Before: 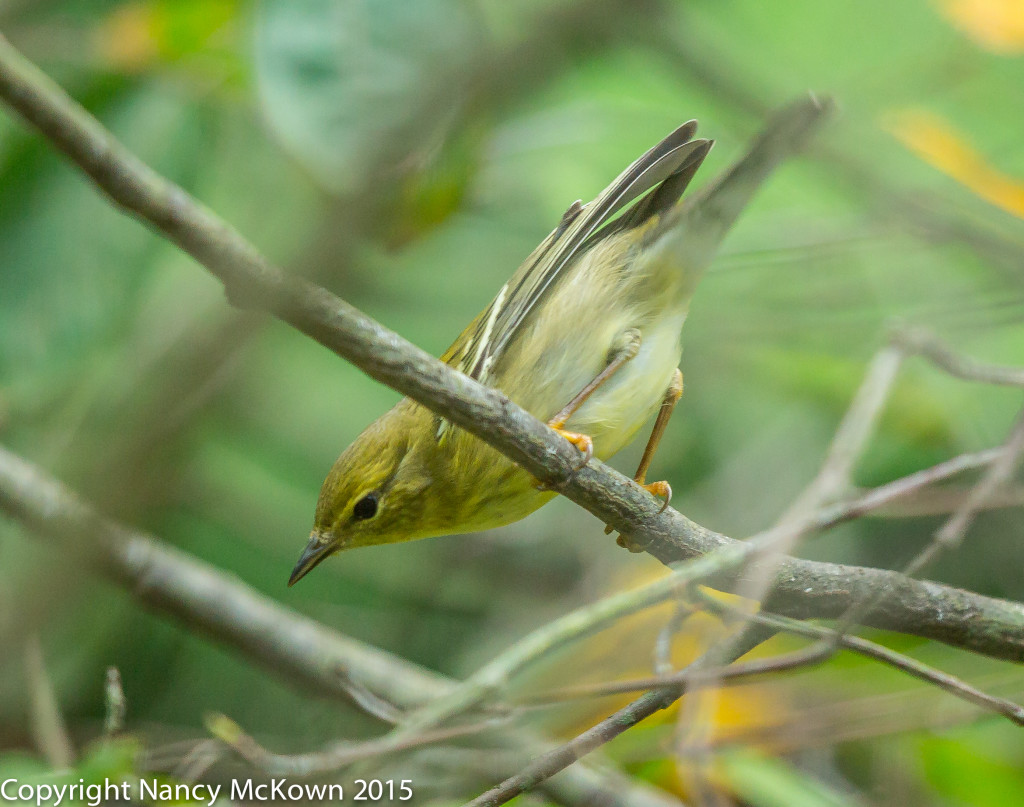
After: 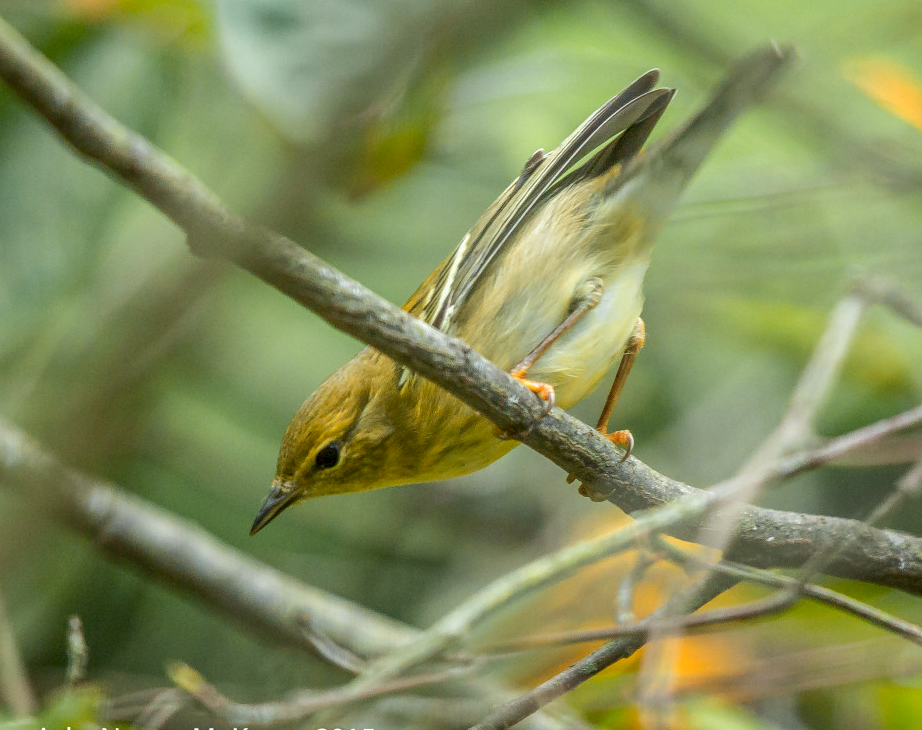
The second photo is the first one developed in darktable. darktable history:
shadows and highlights: shadows 29.42, highlights -29.59, low approximation 0.01, soften with gaussian
local contrast: on, module defaults
tone equalizer: on, module defaults
color zones: curves: ch1 [(0.309, 0.524) (0.41, 0.329) (0.508, 0.509)]; ch2 [(0.25, 0.457) (0.75, 0.5)]
crop: left 3.766%, top 6.363%, right 6.159%, bottom 3.174%
